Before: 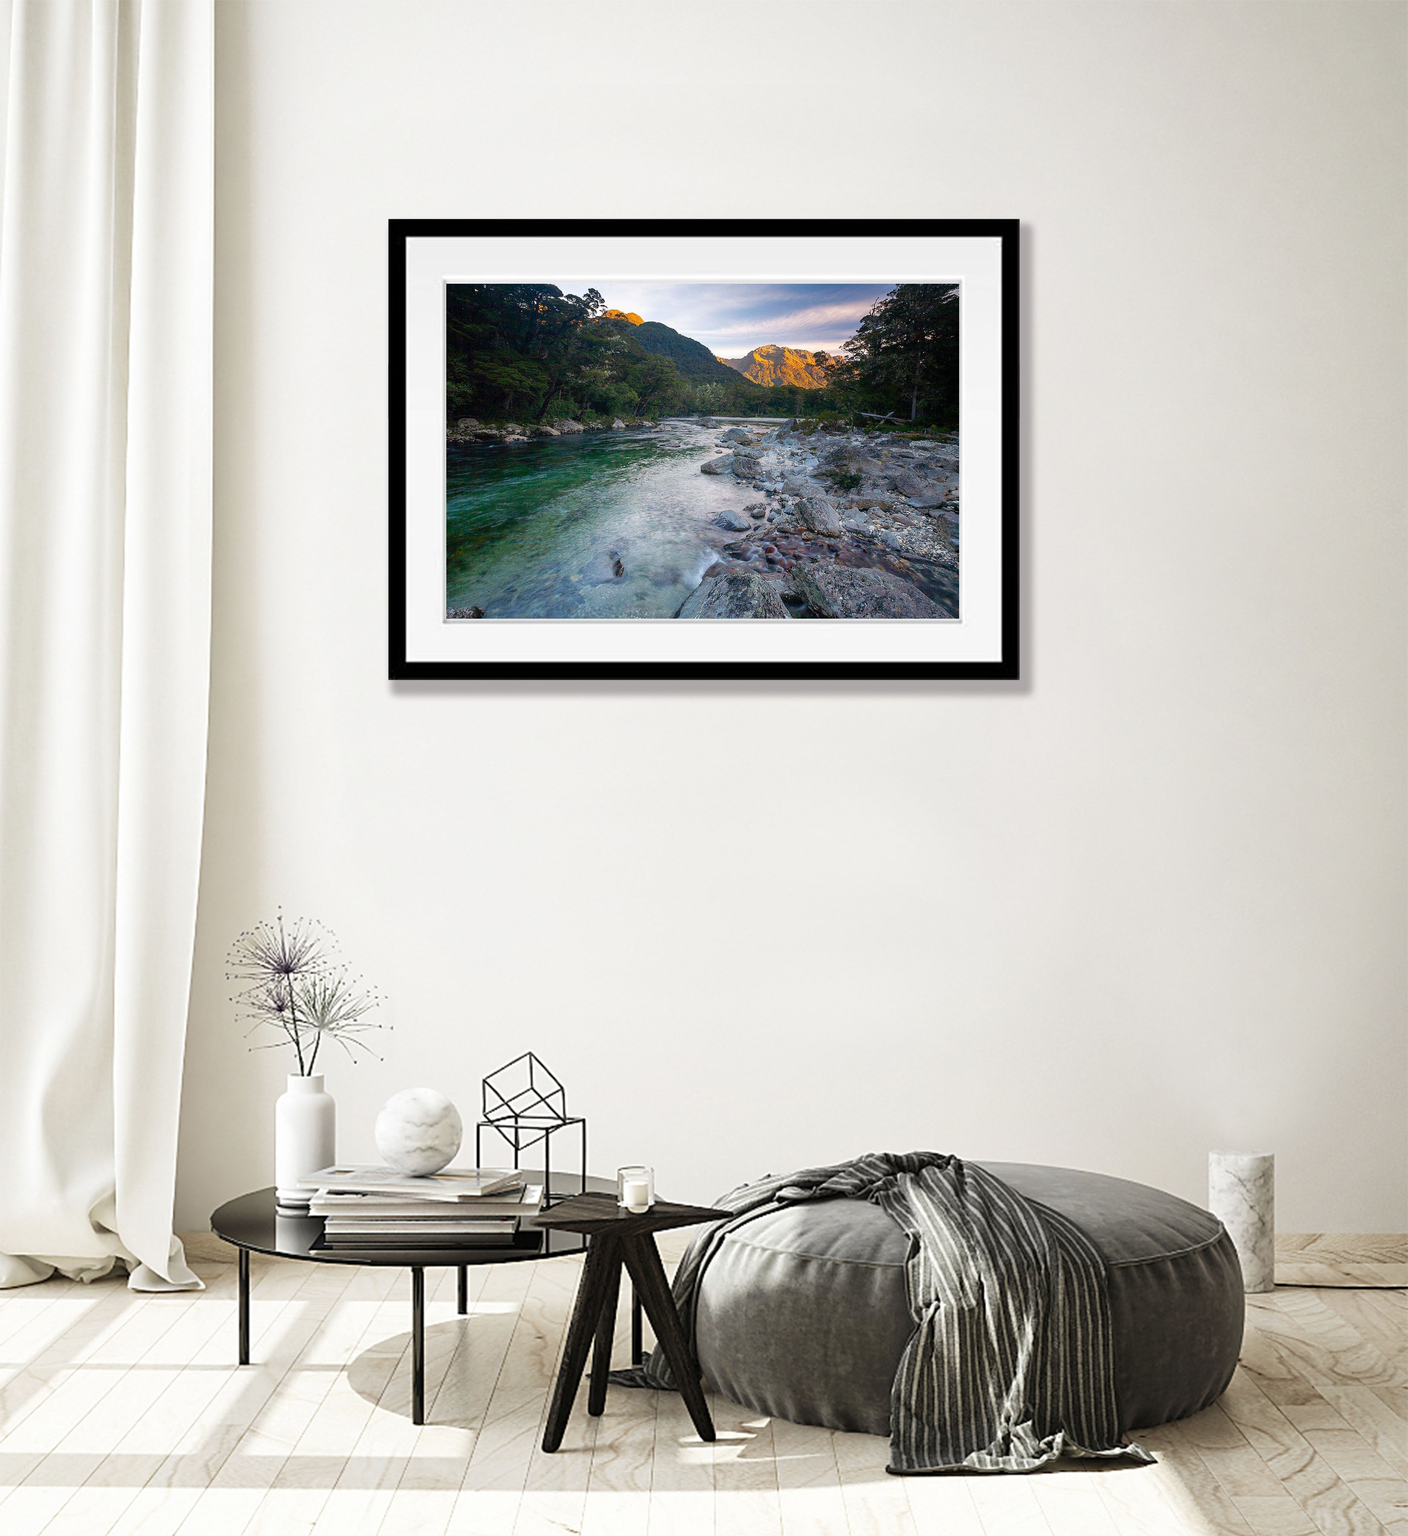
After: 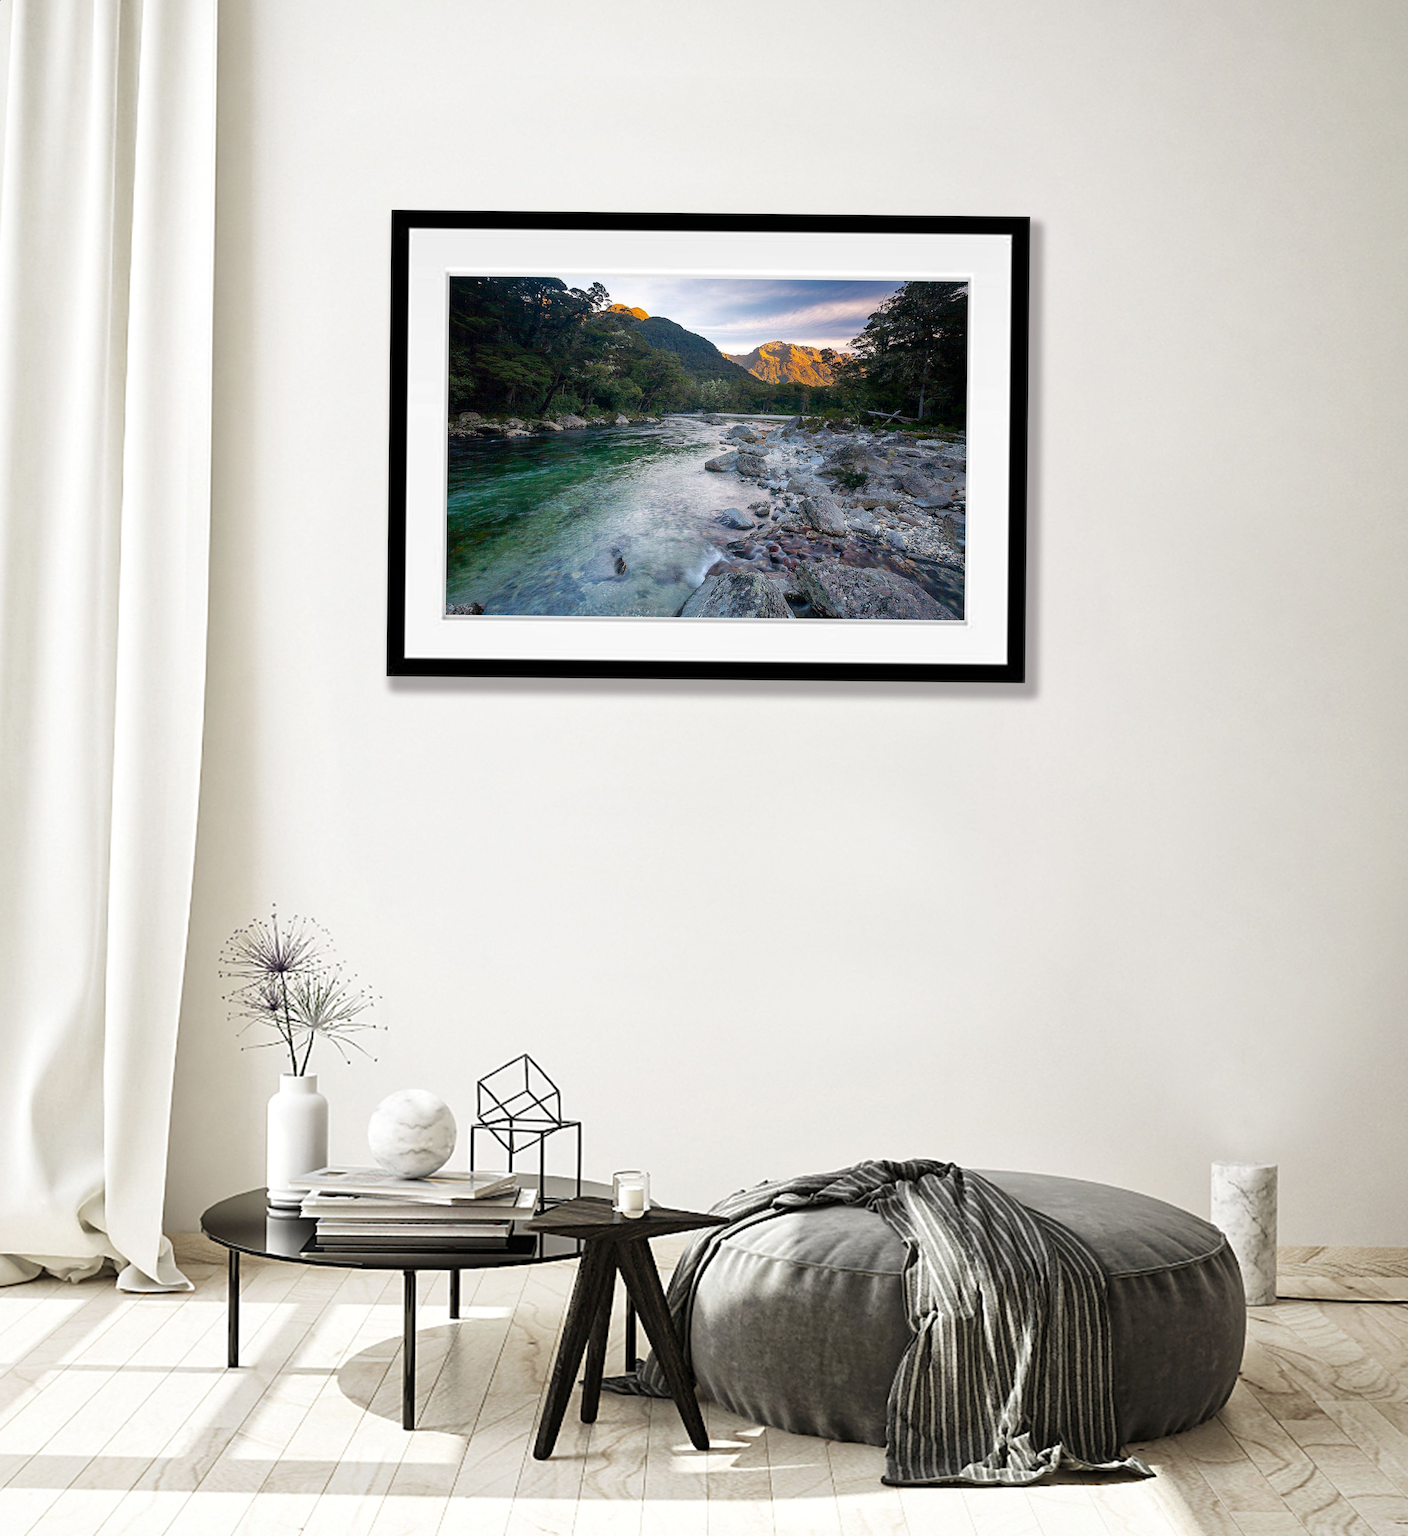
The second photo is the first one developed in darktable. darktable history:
crop and rotate: angle -0.615°
local contrast: mode bilateral grid, contrast 19, coarseness 50, detail 121%, midtone range 0.2
